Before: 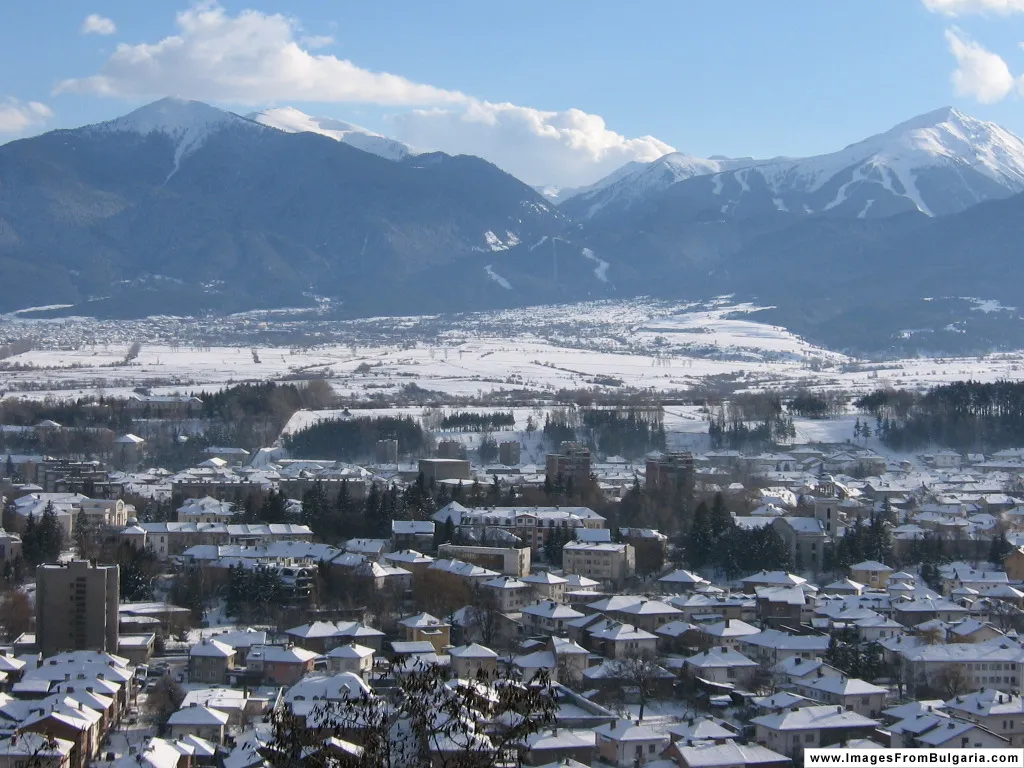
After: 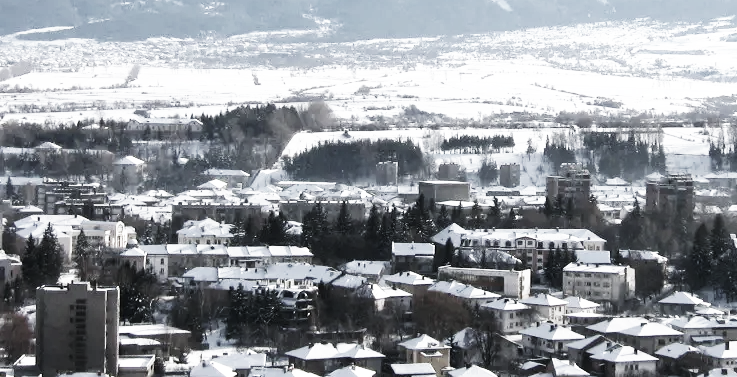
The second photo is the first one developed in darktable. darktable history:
base curve: curves: ch0 [(0, 0) (0.007, 0.004) (0.027, 0.03) (0.046, 0.07) (0.207, 0.54) (0.442, 0.872) (0.673, 0.972) (1, 1)], preserve colors none
crop: top 36.281%, right 27.952%, bottom 14.612%
tone equalizer: -8 EV -0.423 EV, -7 EV -0.428 EV, -6 EV -0.325 EV, -5 EV -0.198 EV, -3 EV 0.246 EV, -2 EV 0.325 EV, -1 EV 0.413 EV, +0 EV 0.395 EV, edges refinement/feathering 500, mask exposure compensation -1.57 EV, preserve details no
color zones: curves: ch1 [(0, 0.34) (0.143, 0.164) (0.286, 0.152) (0.429, 0.176) (0.571, 0.173) (0.714, 0.188) (0.857, 0.199) (1, 0.34)]
